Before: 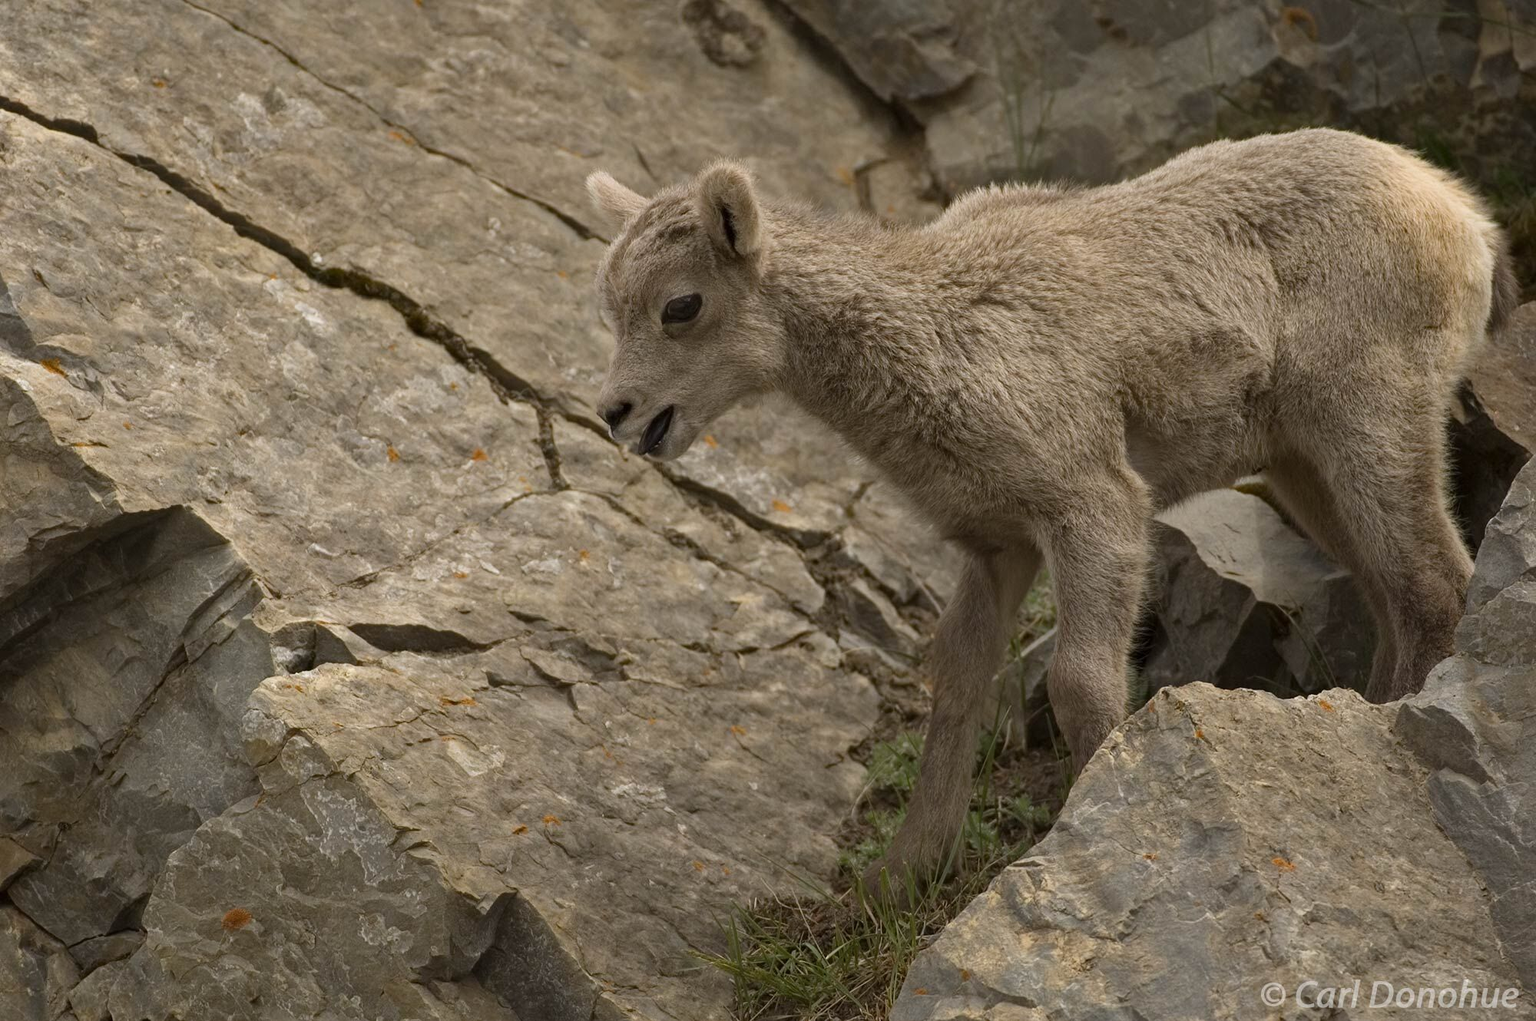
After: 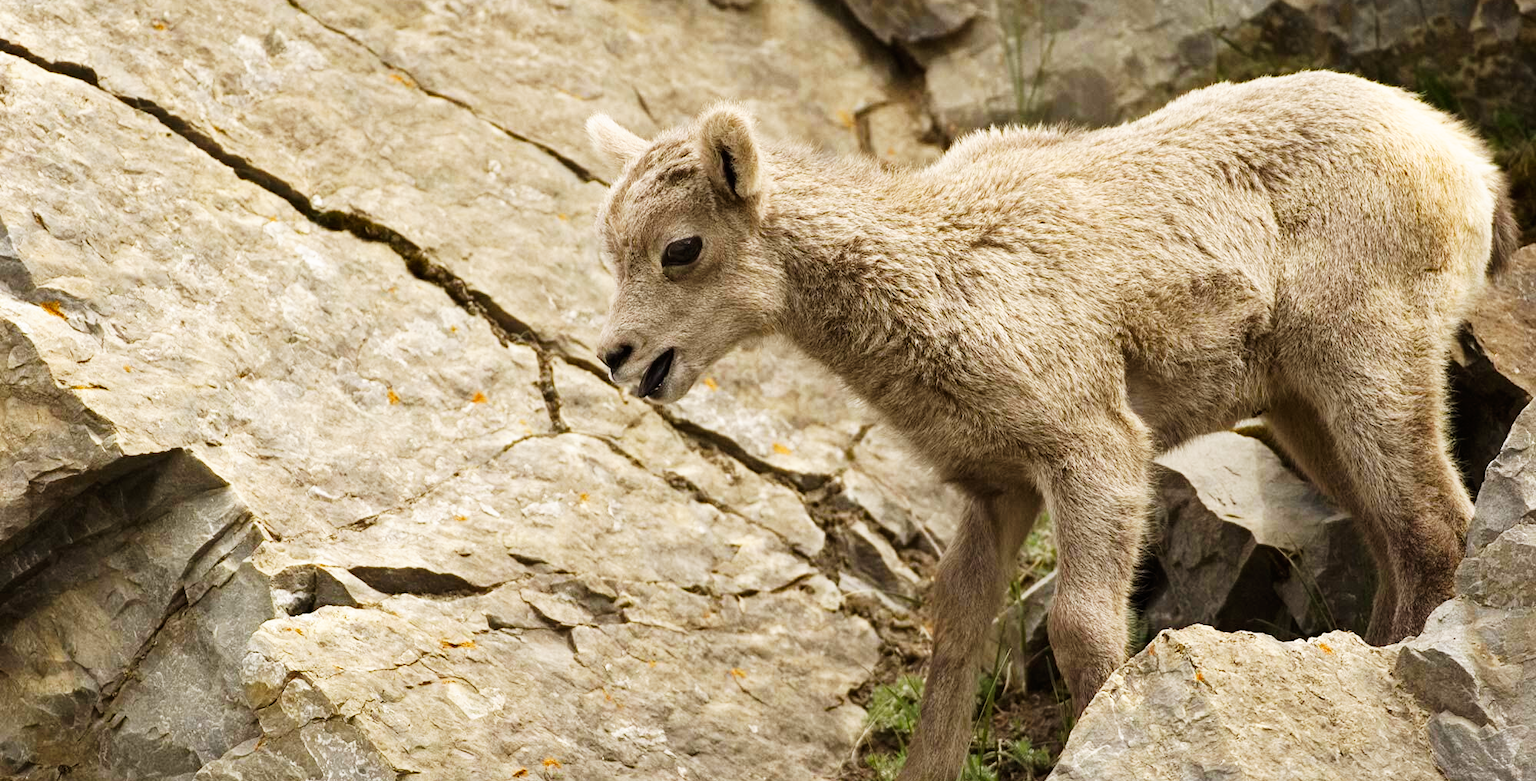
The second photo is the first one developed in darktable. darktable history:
crop: top 5.703%, bottom 17.712%
base curve: curves: ch0 [(0, 0) (0.007, 0.004) (0.027, 0.03) (0.046, 0.07) (0.207, 0.54) (0.442, 0.872) (0.673, 0.972) (1, 1)], preserve colors none
